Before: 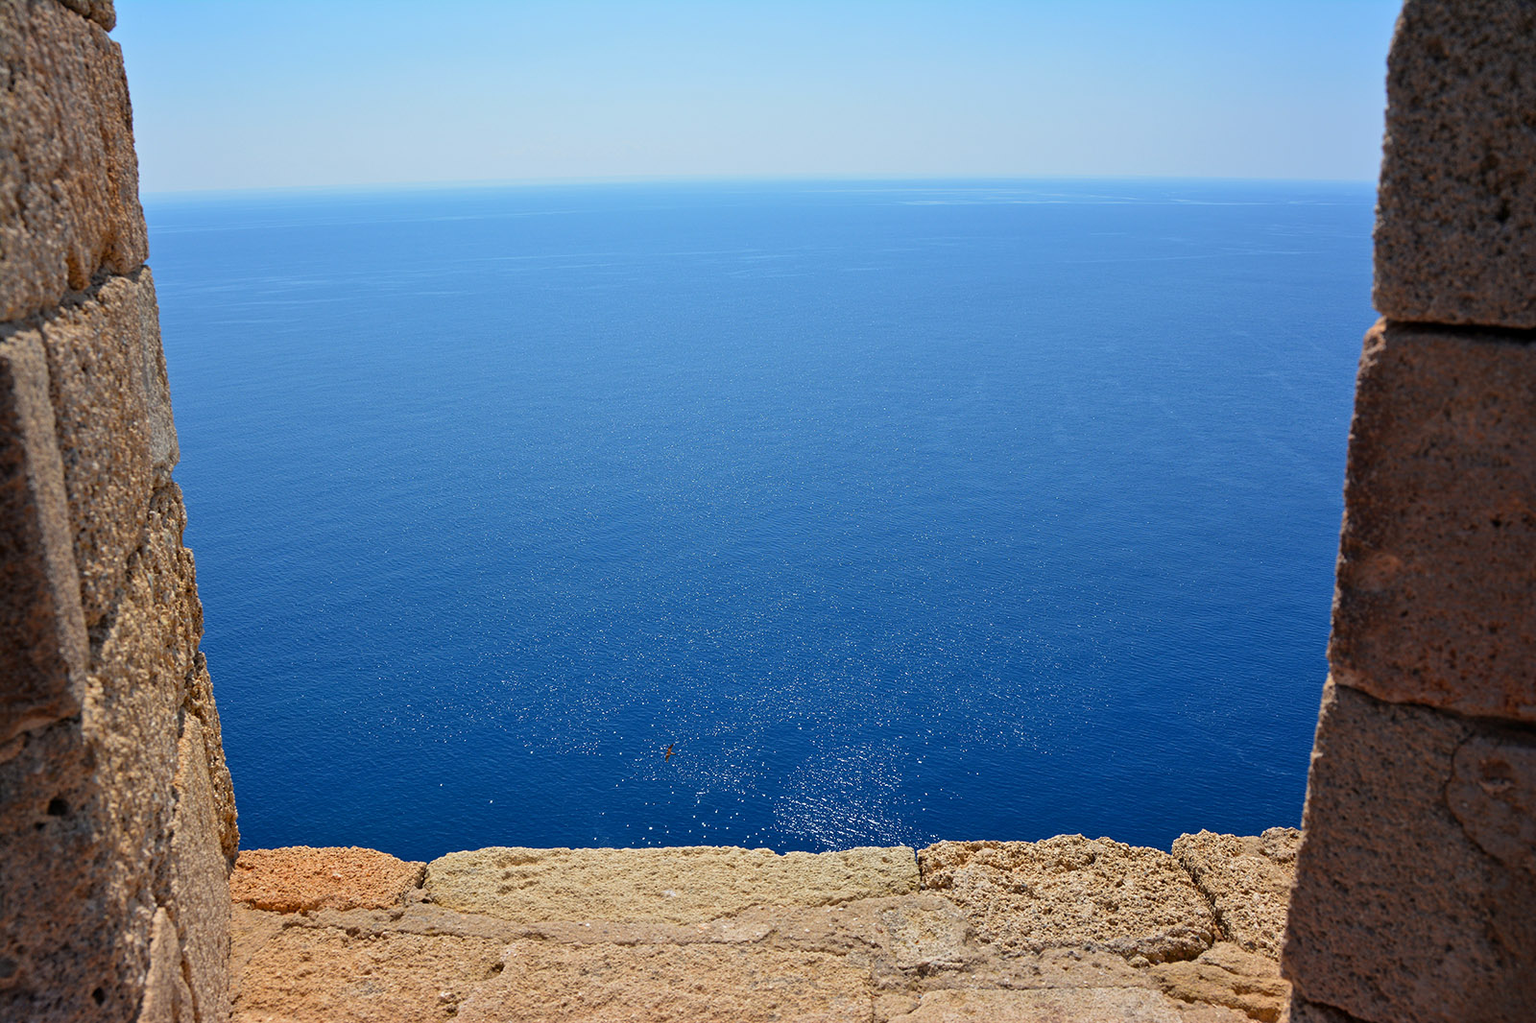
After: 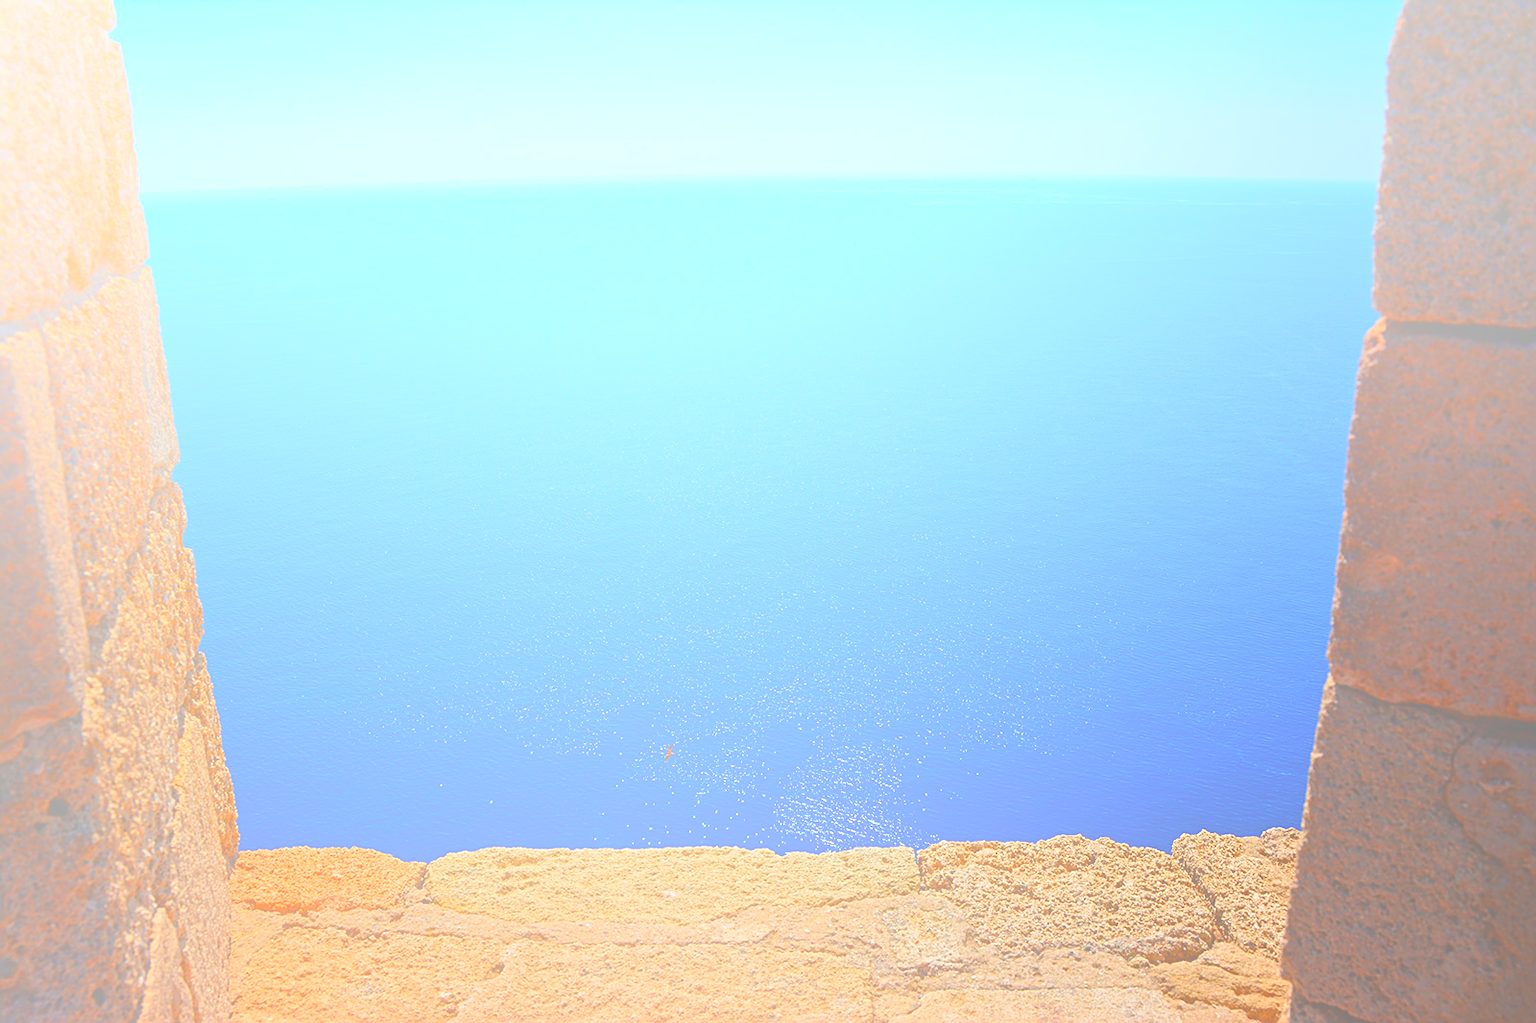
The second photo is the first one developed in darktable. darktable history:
contrast brightness saturation: contrast 0.12, brightness -0.12, saturation 0.2
bloom: size 85%, threshold 5%, strength 85%
sharpen: on, module defaults
